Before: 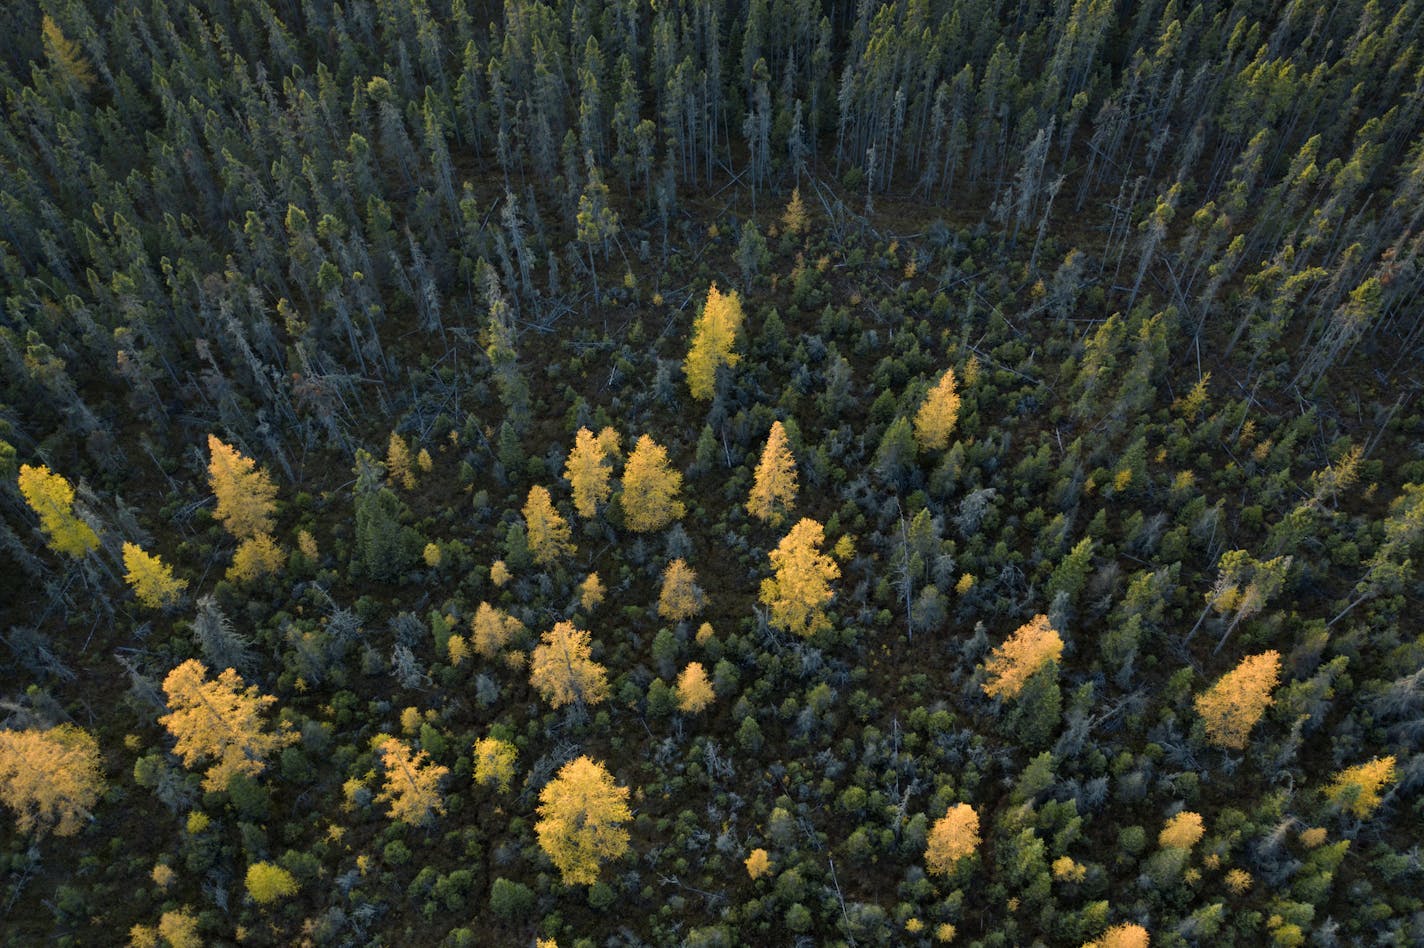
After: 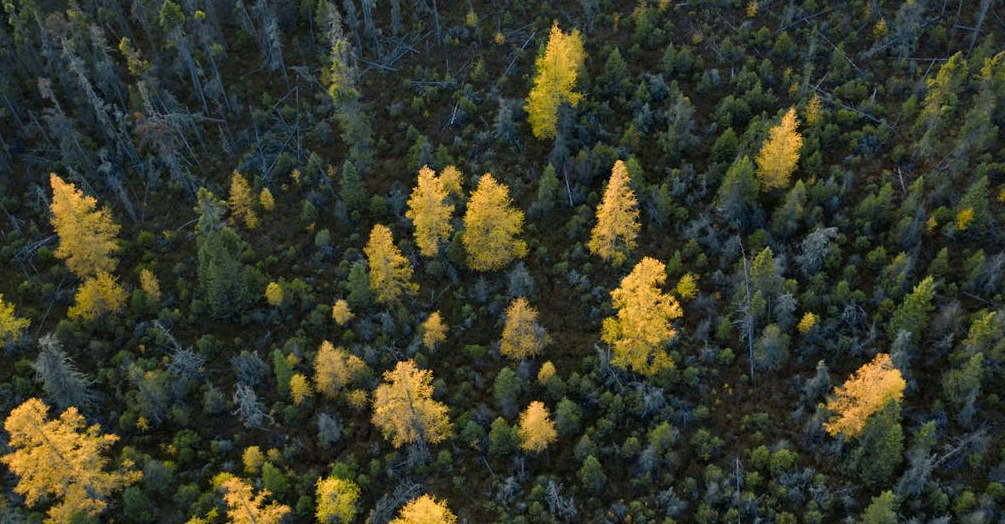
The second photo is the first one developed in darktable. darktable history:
color balance rgb: linear chroma grading › shadows 19.44%, linear chroma grading › highlights 3.42%, linear chroma grading › mid-tones 10.16%
crop: left 11.123%, top 27.61%, right 18.3%, bottom 17.034%
haze removal: strength 0.02, distance 0.25, compatibility mode true, adaptive false
